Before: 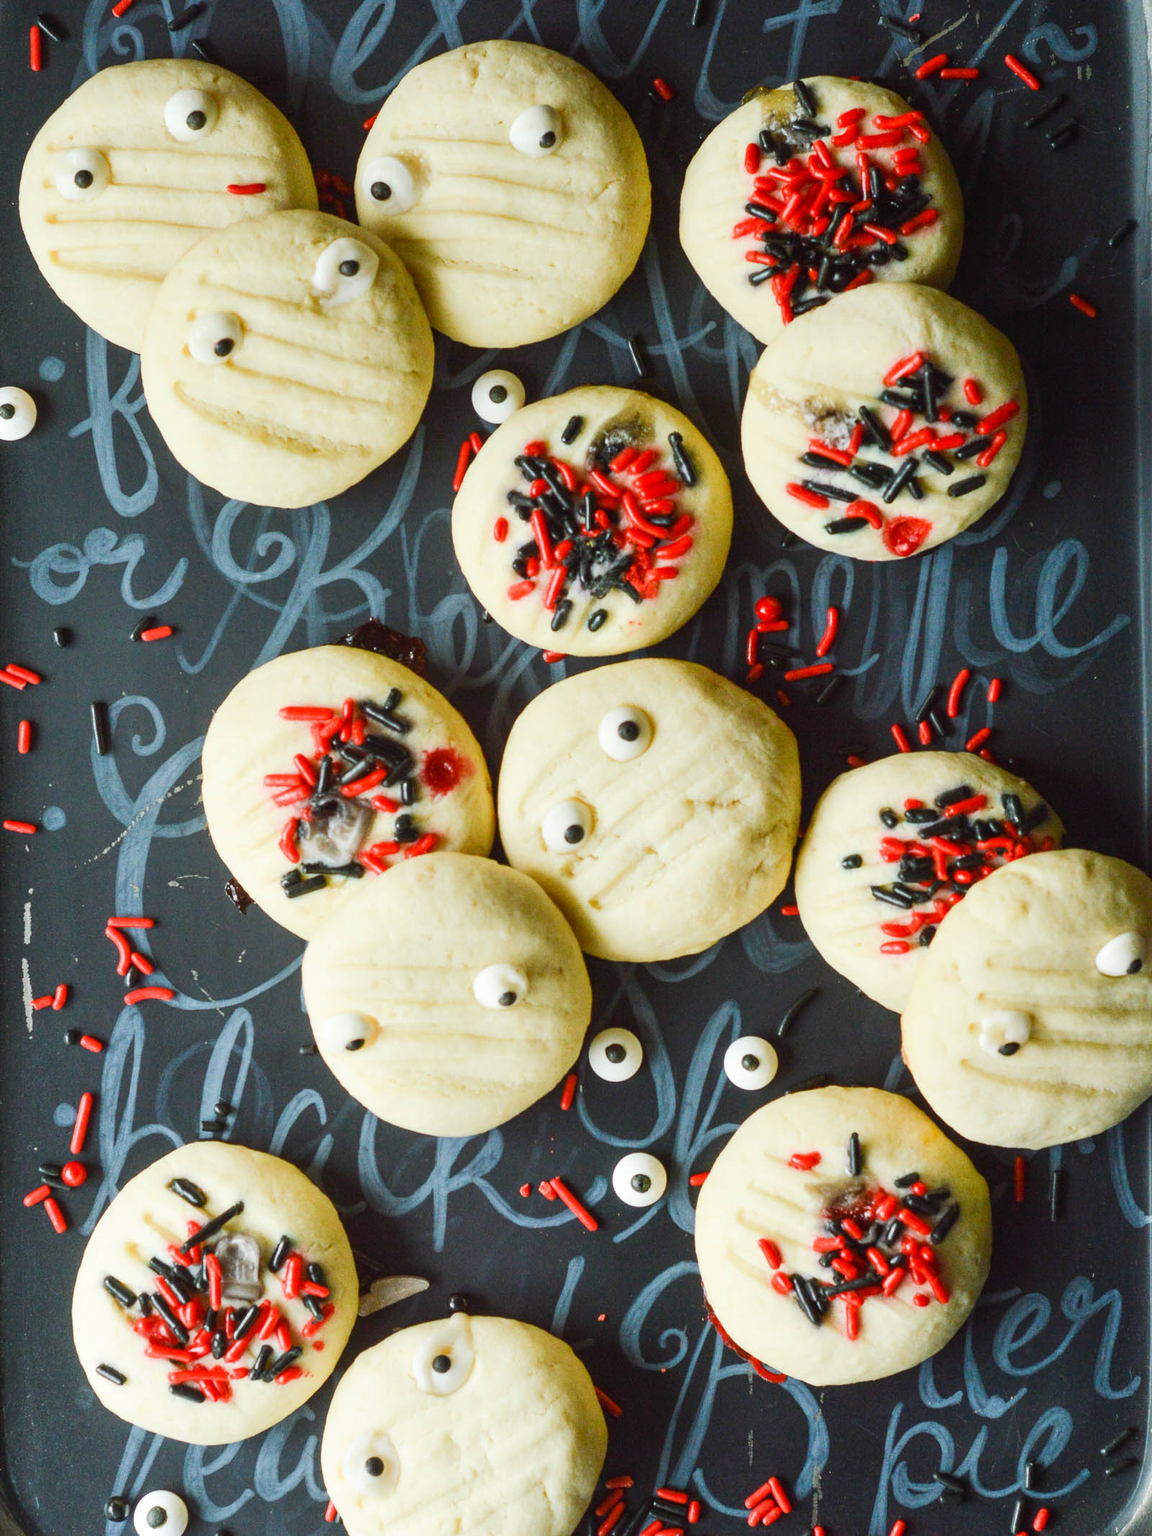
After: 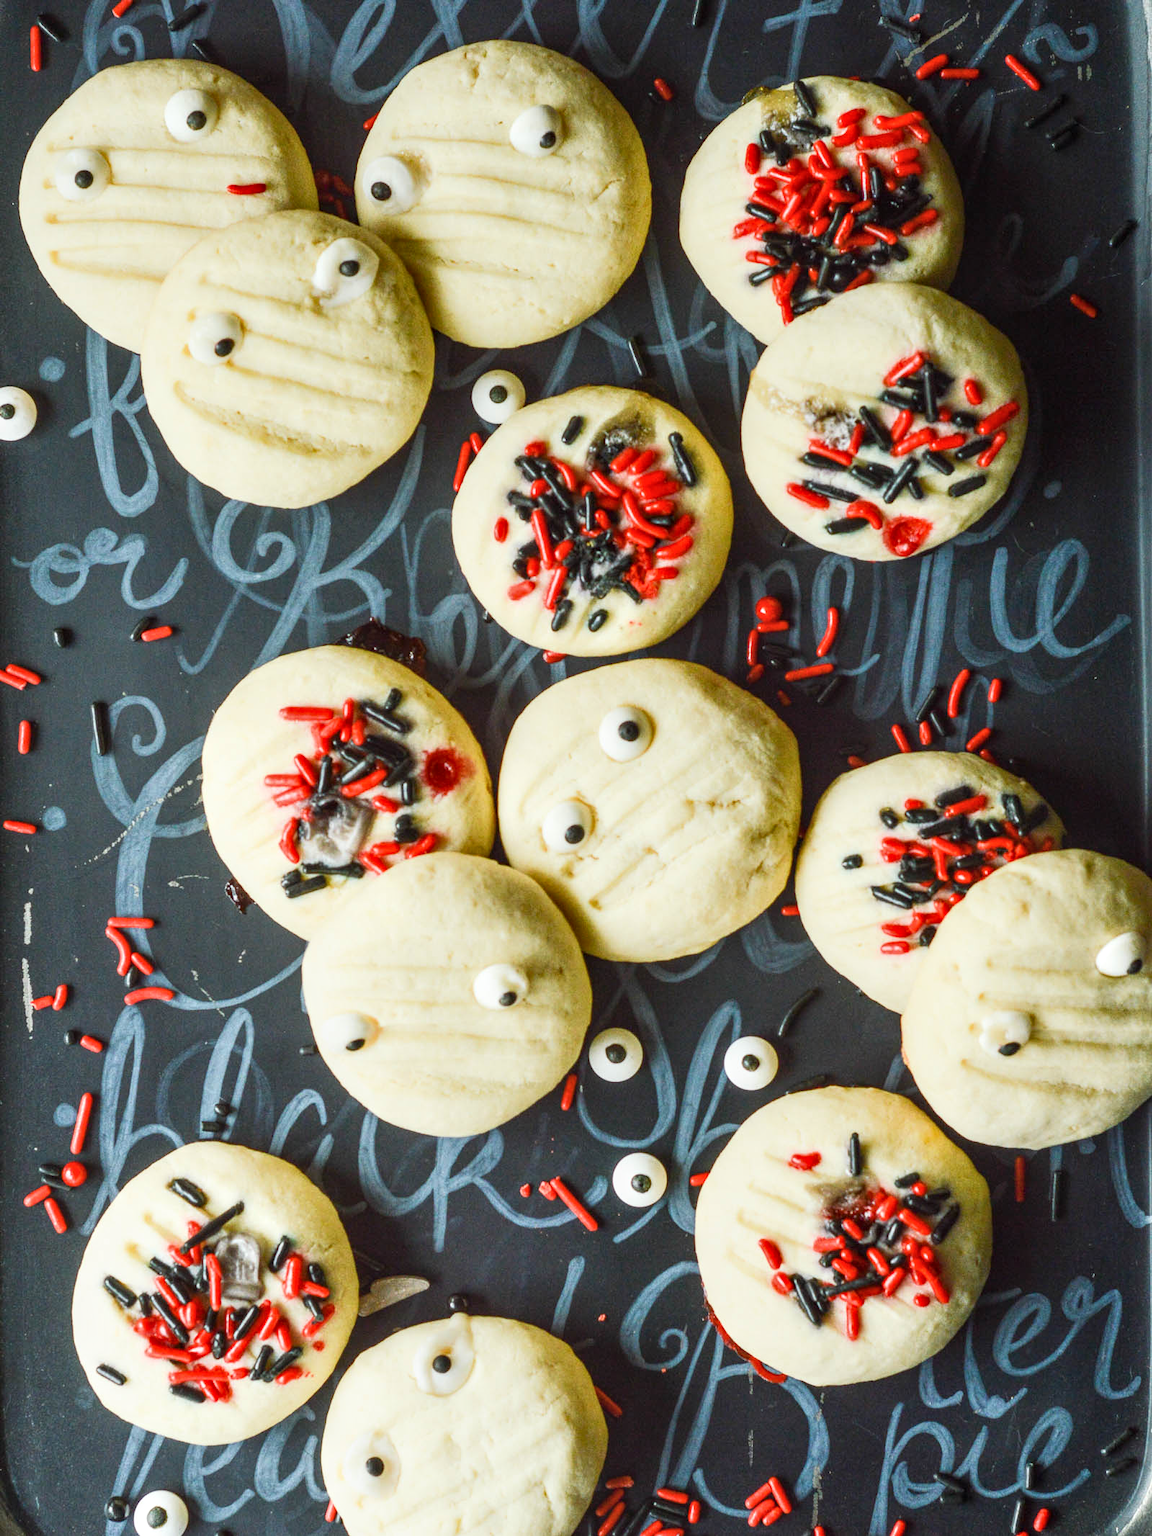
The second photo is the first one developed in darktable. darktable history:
shadows and highlights: shadows 0, highlights 40
local contrast: on, module defaults
